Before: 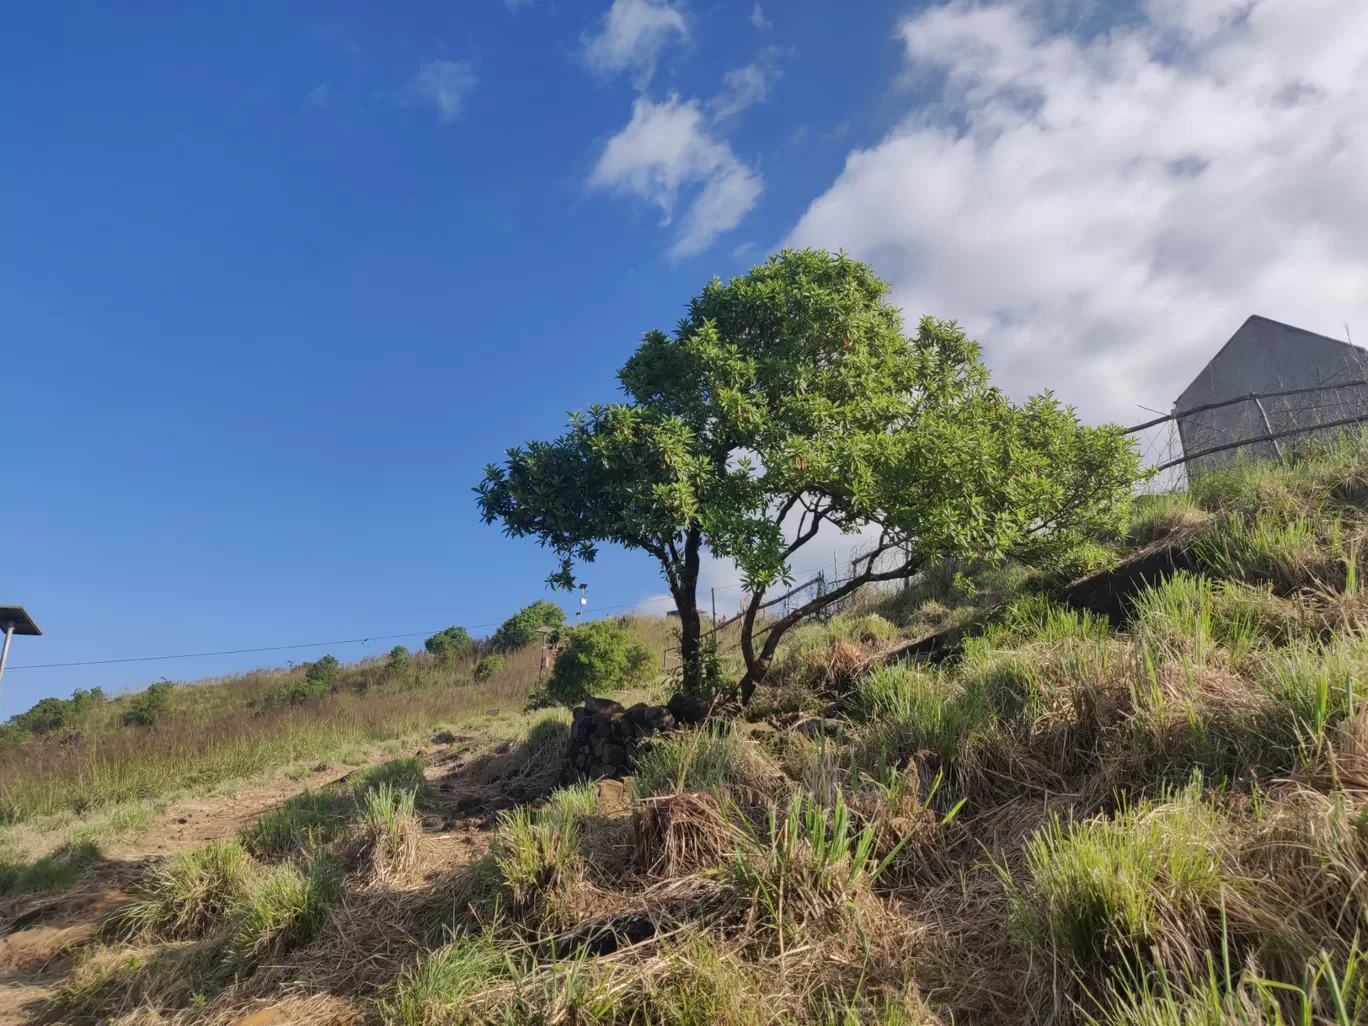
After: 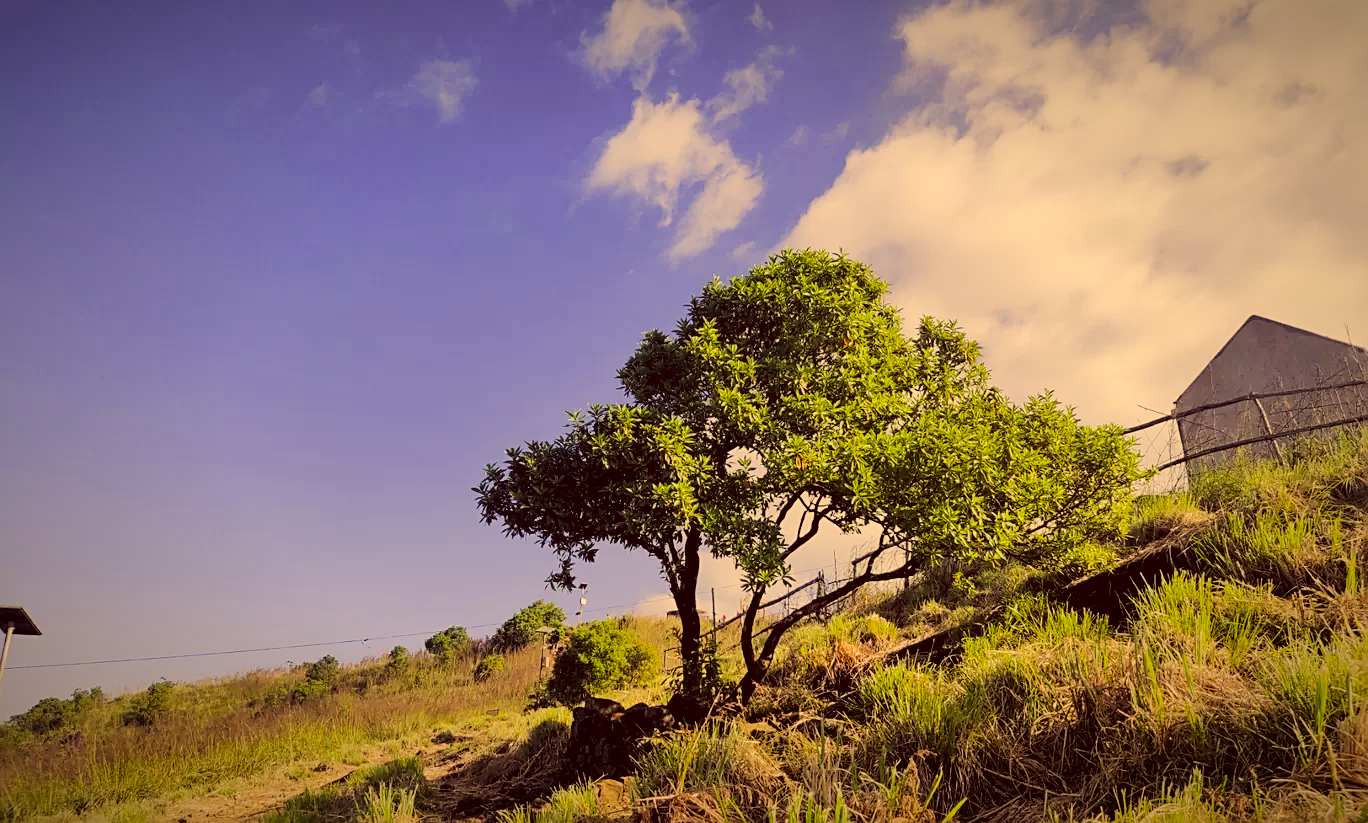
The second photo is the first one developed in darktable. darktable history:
vignetting: fall-off start 67.52%, fall-off radius 68.19%, brightness -0.632, saturation -0.015, automatic ratio true
shadows and highlights: shadows 26, white point adjustment -2.93, highlights -29.89, highlights color adjustment 53.53%
exposure: black level correction 0, exposure 0.5 EV, compensate highlight preservation false
sharpen: on, module defaults
crop: bottom 19.698%
filmic rgb: black relative exposure -5.04 EV, white relative exposure 3.53 EV, hardness 3.16, contrast 1.387, highlights saturation mix -49.89%
color balance rgb: global offset › luminance 0.219%, perceptual saturation grading › global saturation 17.7%
color correction: highlights a* 9.86, highlights b* 39.35, shadows a* 14.41, shadows b* 3.18
